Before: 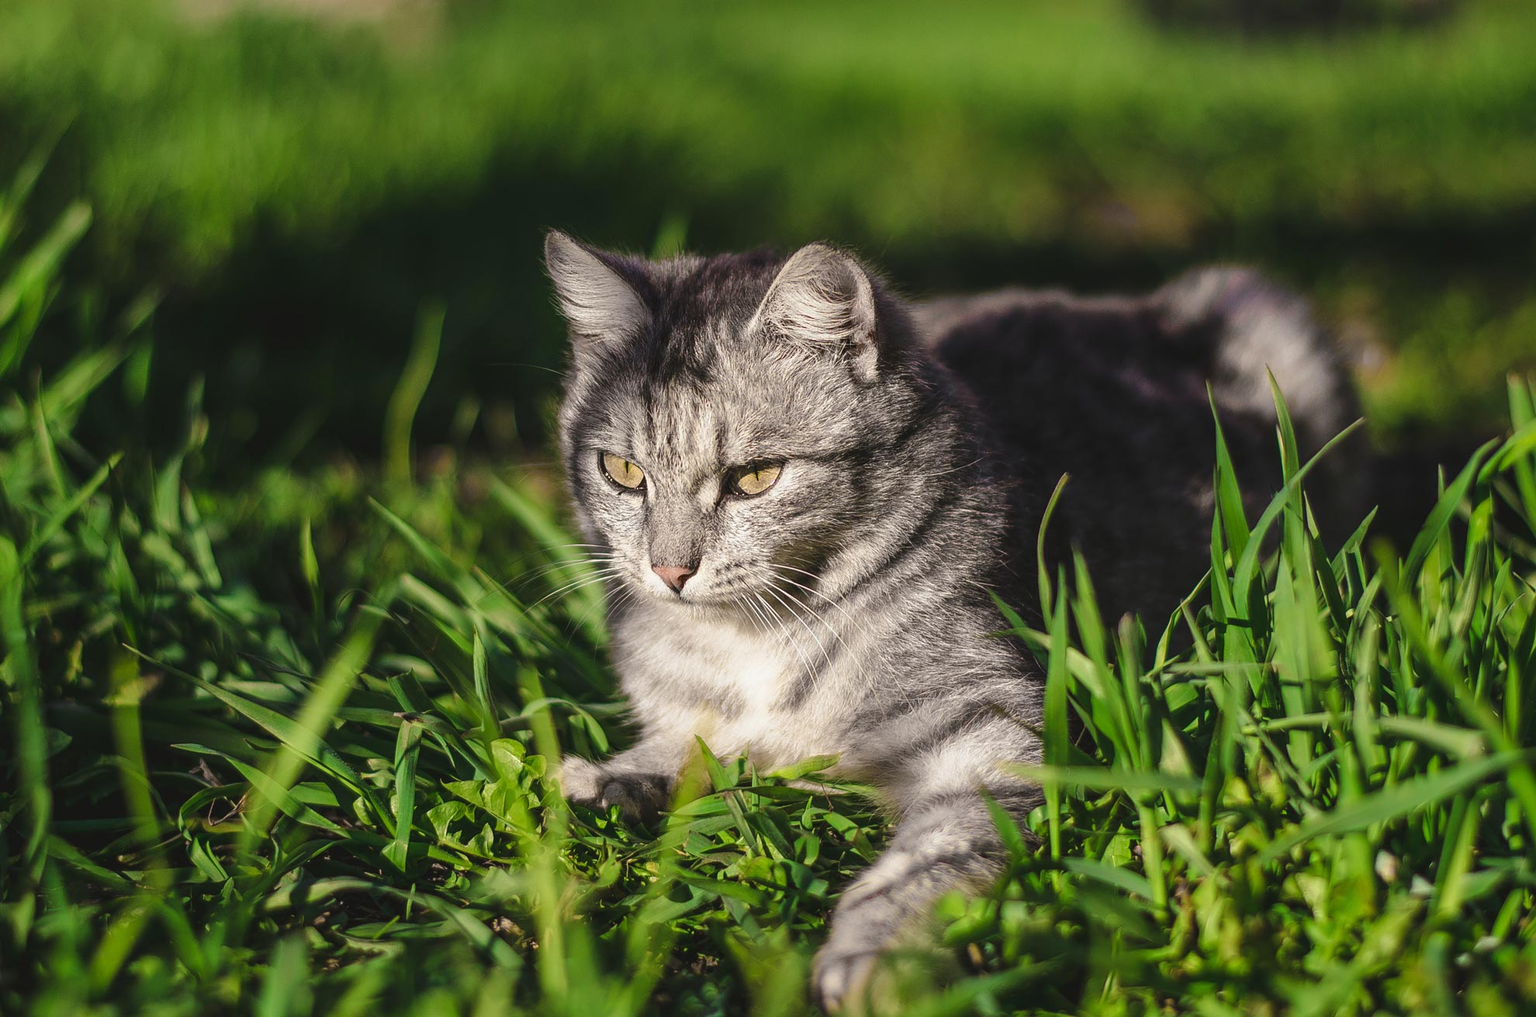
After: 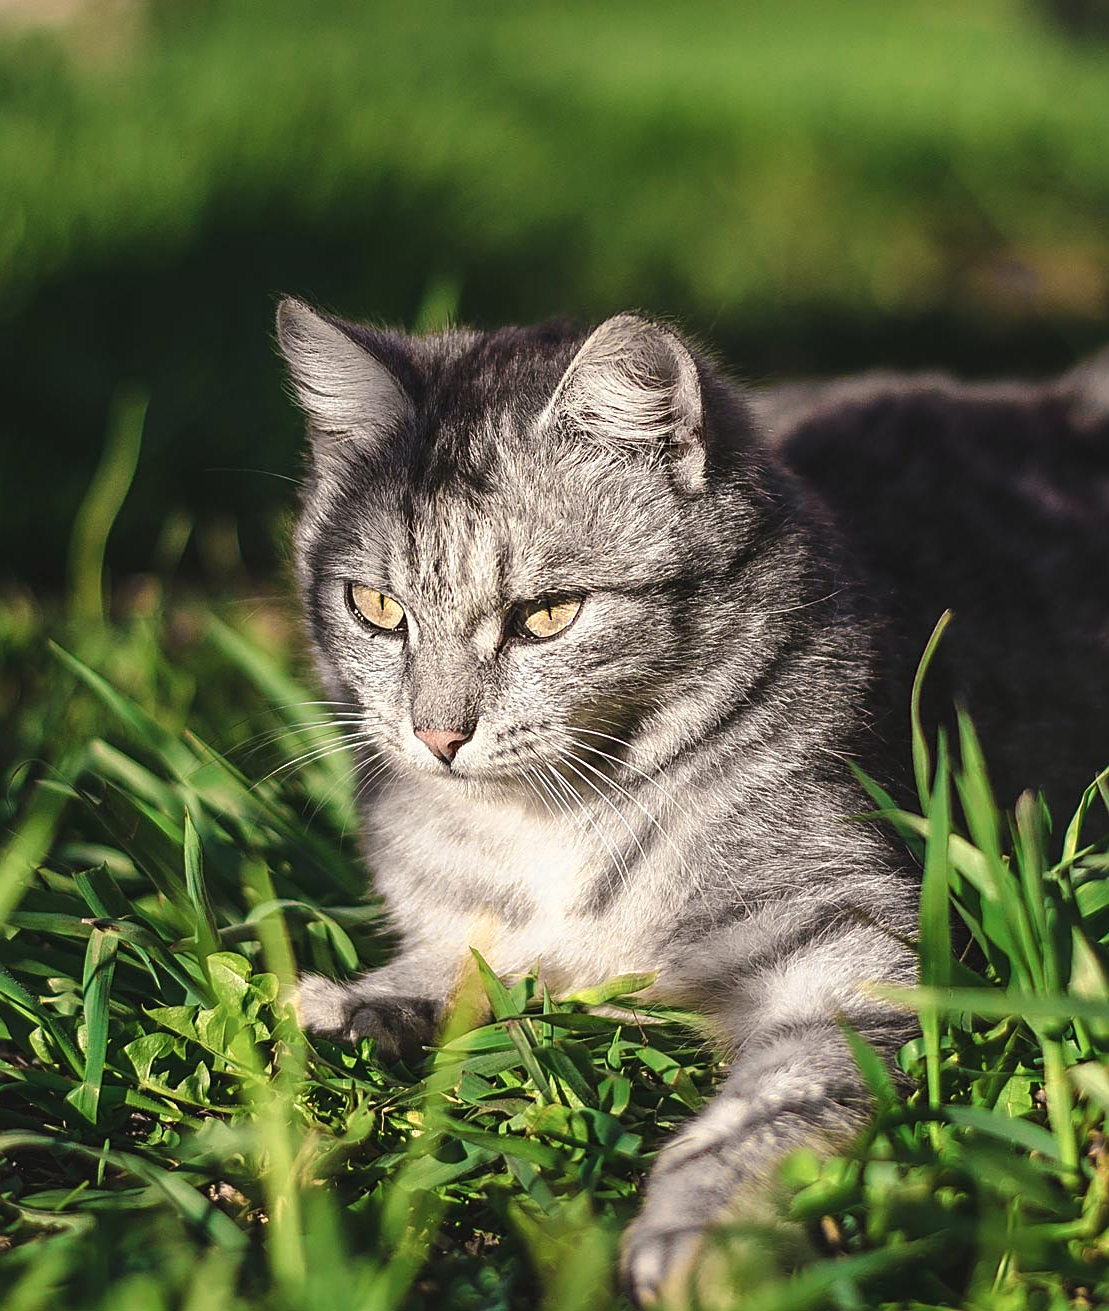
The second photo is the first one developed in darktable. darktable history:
sharpen: on, module defaults
color calibration: gray › normalize channels true, illuminant same as pipeline (D50), adaptation XYZ, x 0.345, y 0.358, temperature 5013.27 K, gamut compression 0.024
crop: left 21.534%, right 22.416%
color zones: curves: ch0 [(0.018, 0.548) (0.224, 0.64) (0.425, 0.447) (0.675, 0.575) (0.732, 0.579)]; ch1 [(0.066, 0.487) (0.25, 0.5) (0.404, 0.43) (0.75, 0.421) (0.956, 0.421)]; ch2 [(0.044, 0.561) (0.215, 0.465) (0.399, 0.544) (0.465, 0.548) (0.614, 0.447) (0.724, 0.43) (0.882, 0.623) (0.956, 0.632)]
